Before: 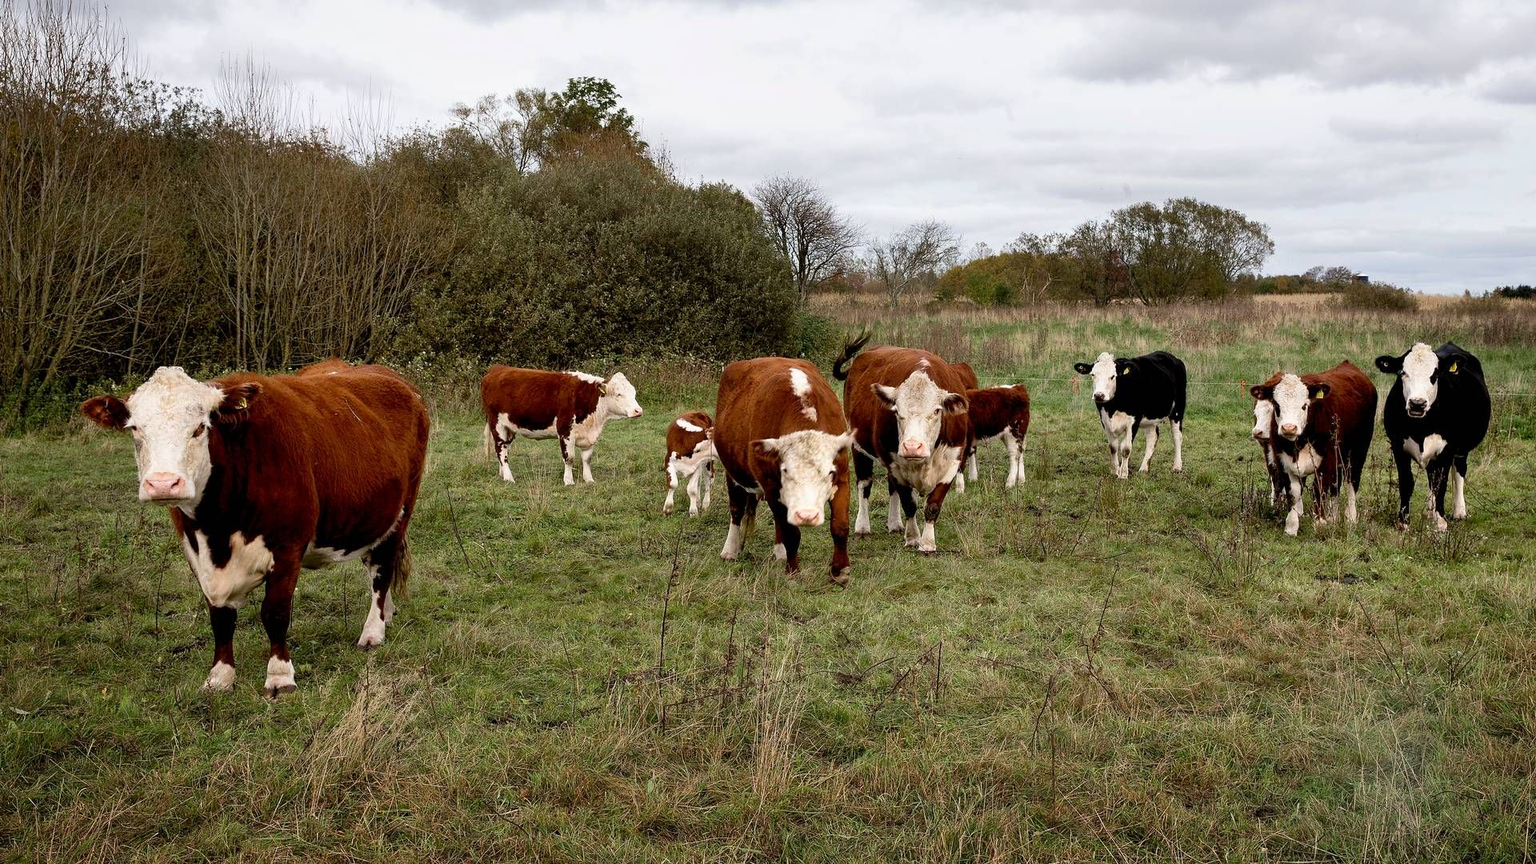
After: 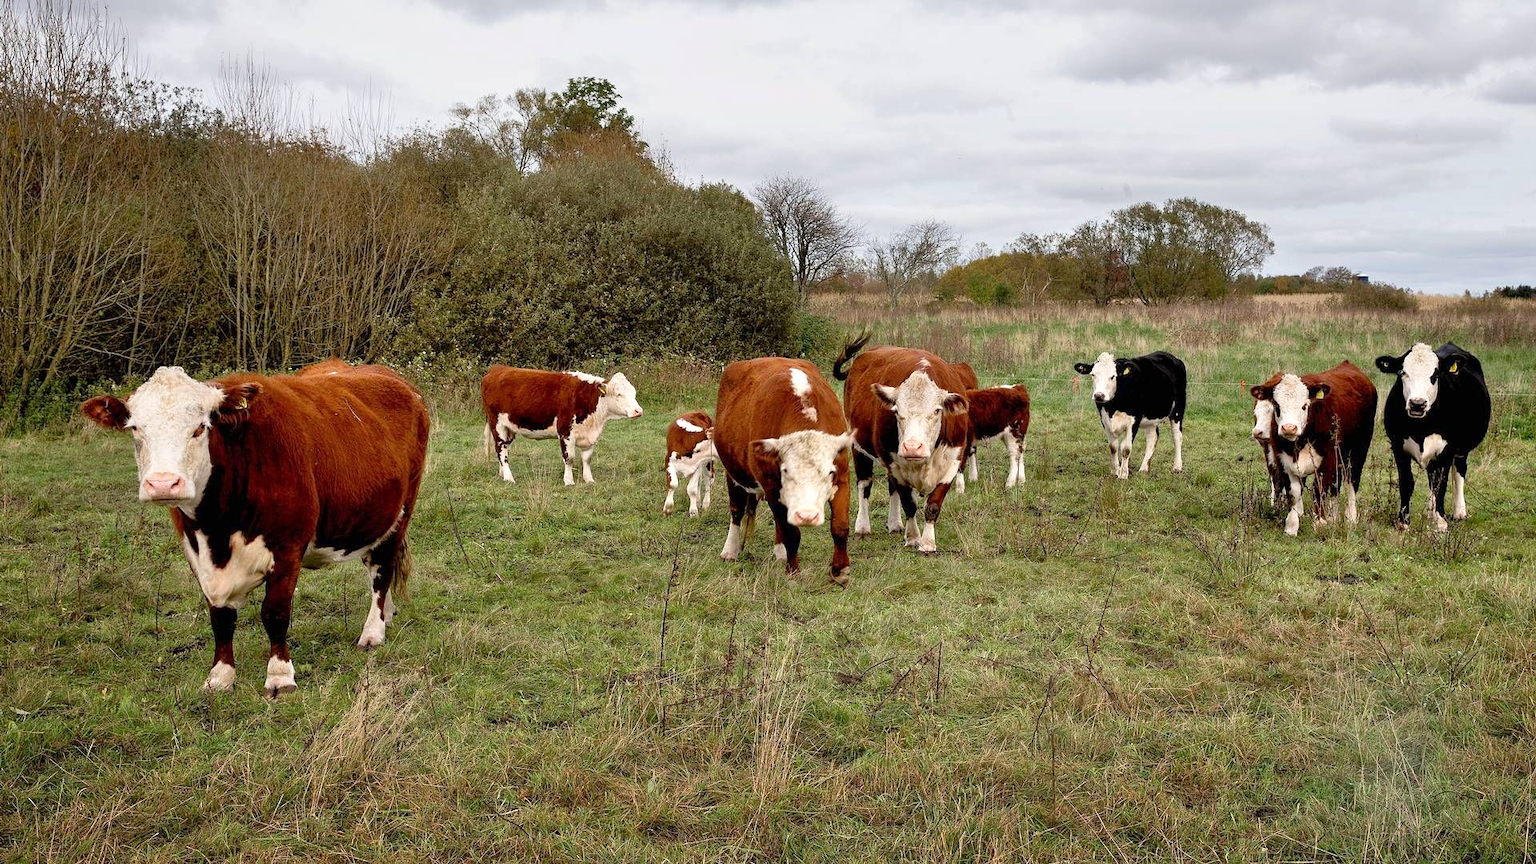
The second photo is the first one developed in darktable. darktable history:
exposure: exposure -0.072 EV, compensate highlight preservation false
tone equalizer: -8 EV 1 EV, -7 EV 1 EV, -6 EV 1 EV, -5 EV 1 EV, -4 EV 1 EV, -3 EV 0.75 EV, -2 EV 0.5 EV, -1 EV 0.25 EV
